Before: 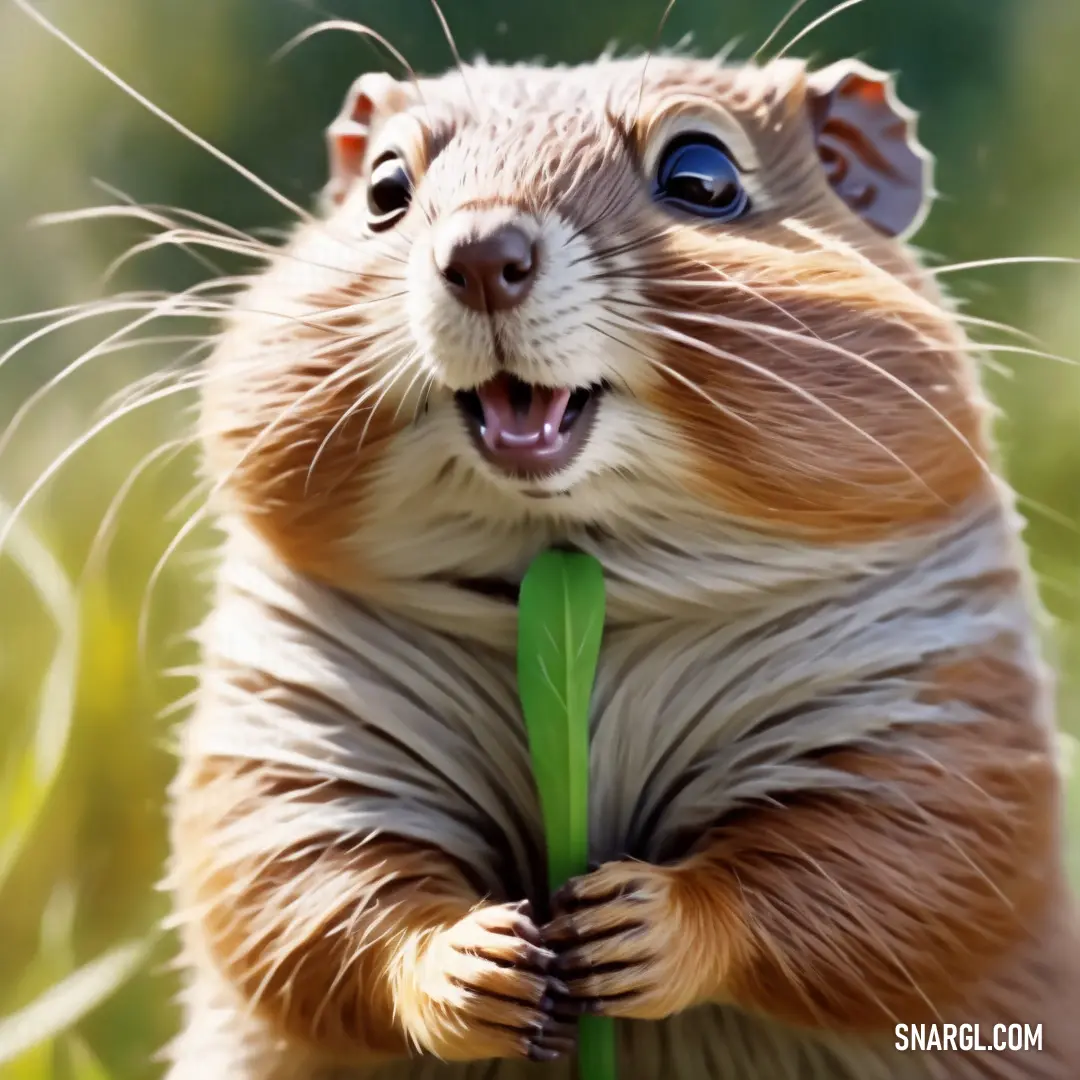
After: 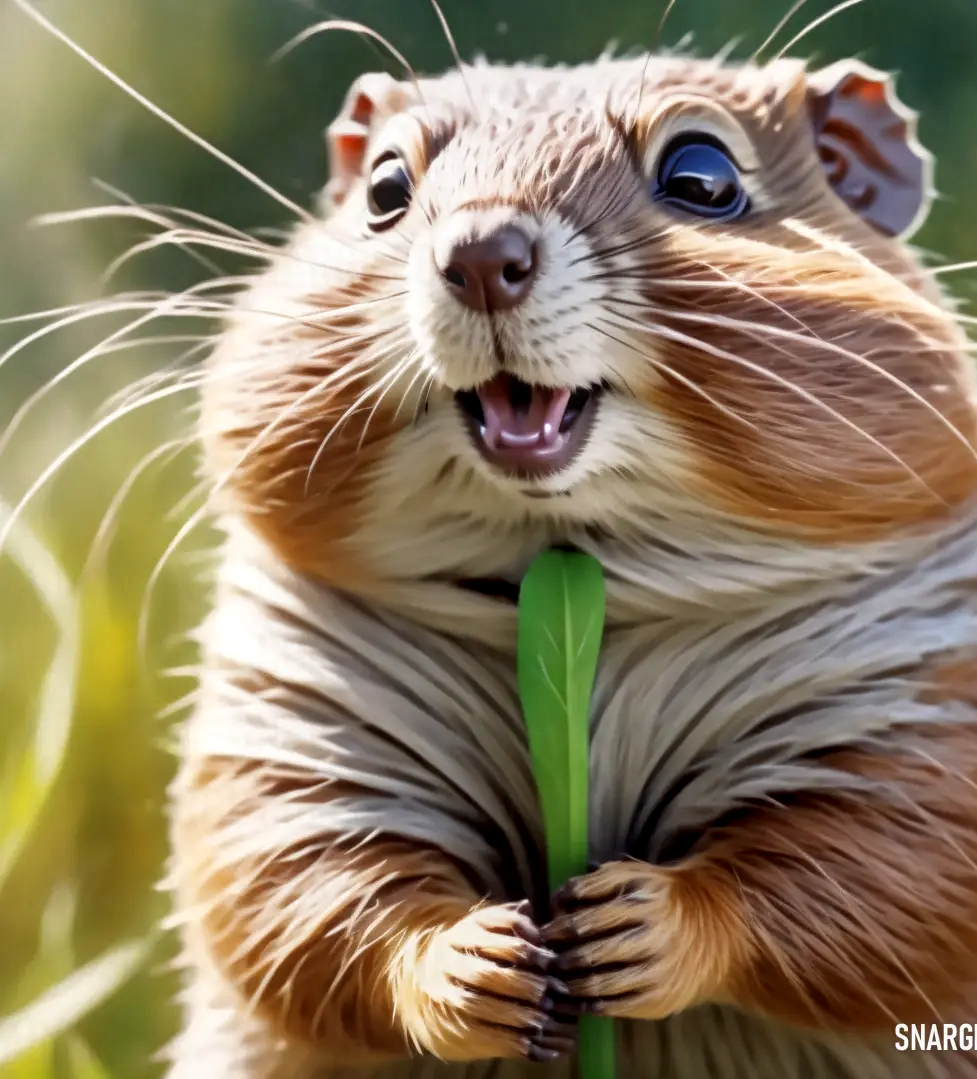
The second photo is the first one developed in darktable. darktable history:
crop: right 9.507%, bottom 0.029%
local contrast: on, module defaults
